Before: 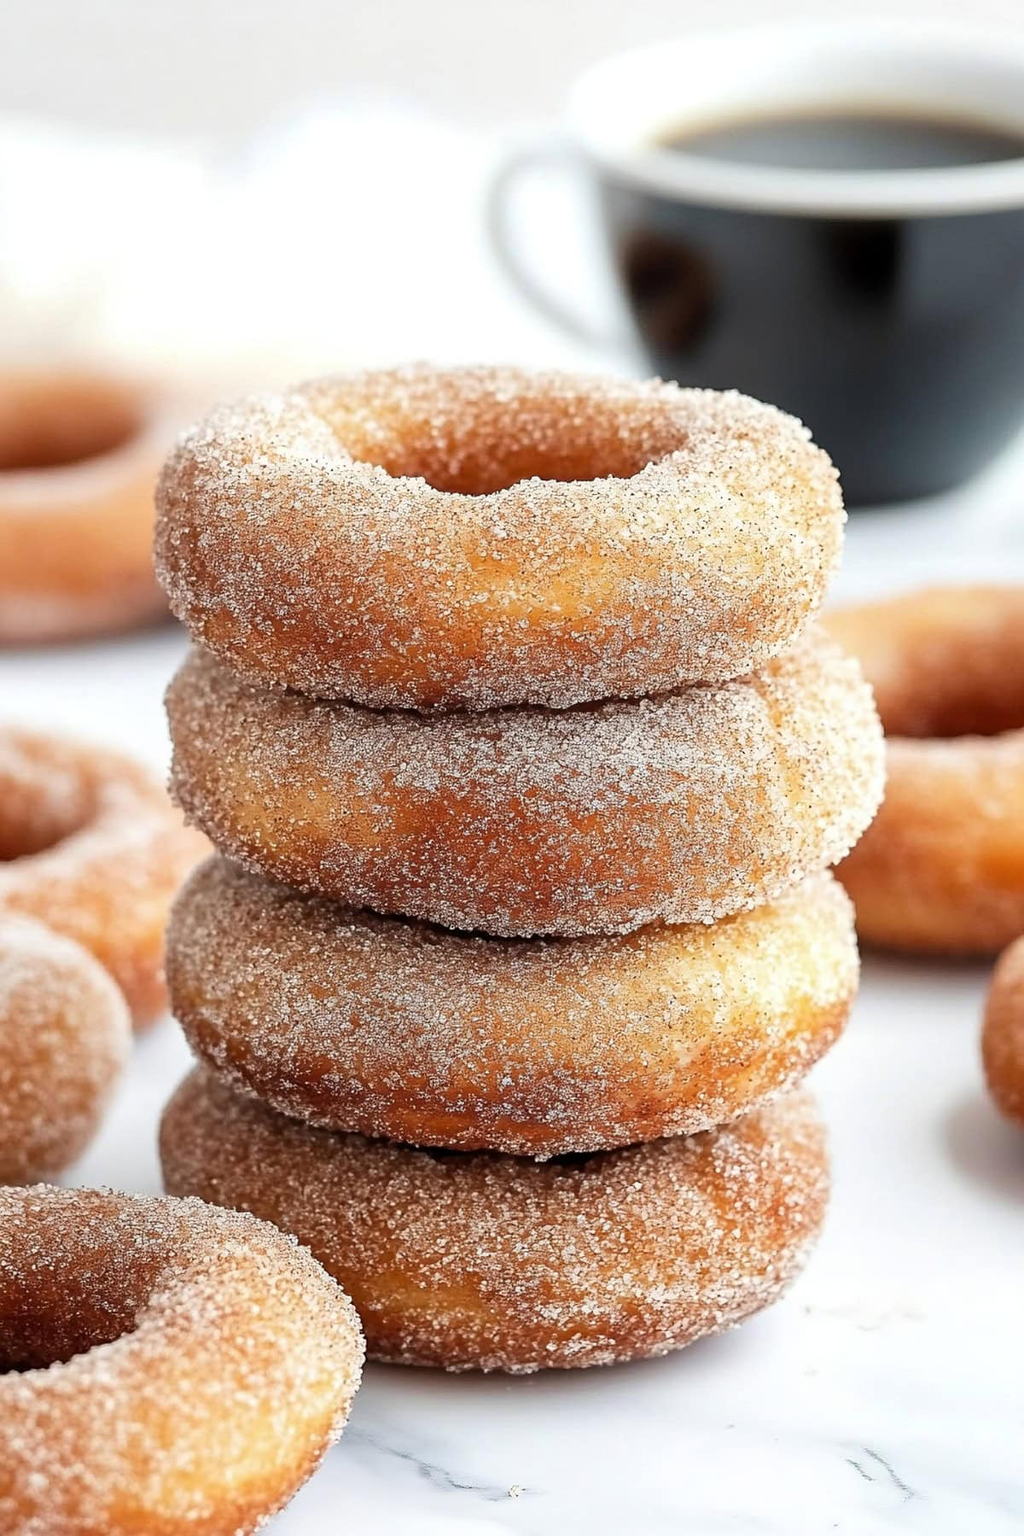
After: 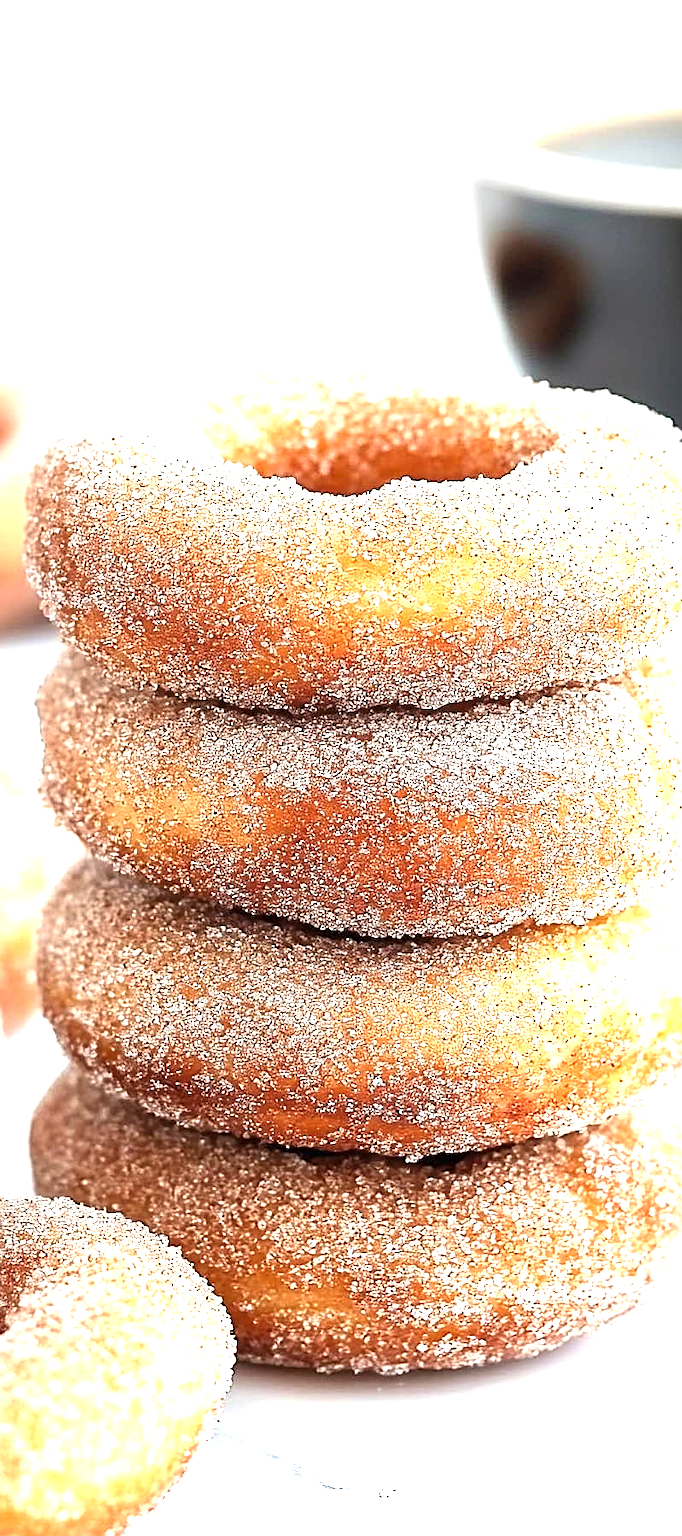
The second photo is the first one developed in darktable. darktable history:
sharpen: on, module defaults
exposure: black level correction 0, exposure 1.2 EV, compensate exposure bias true, compensate highlight preservation false
crop and rotate: left 12.673%, right 20.66%
